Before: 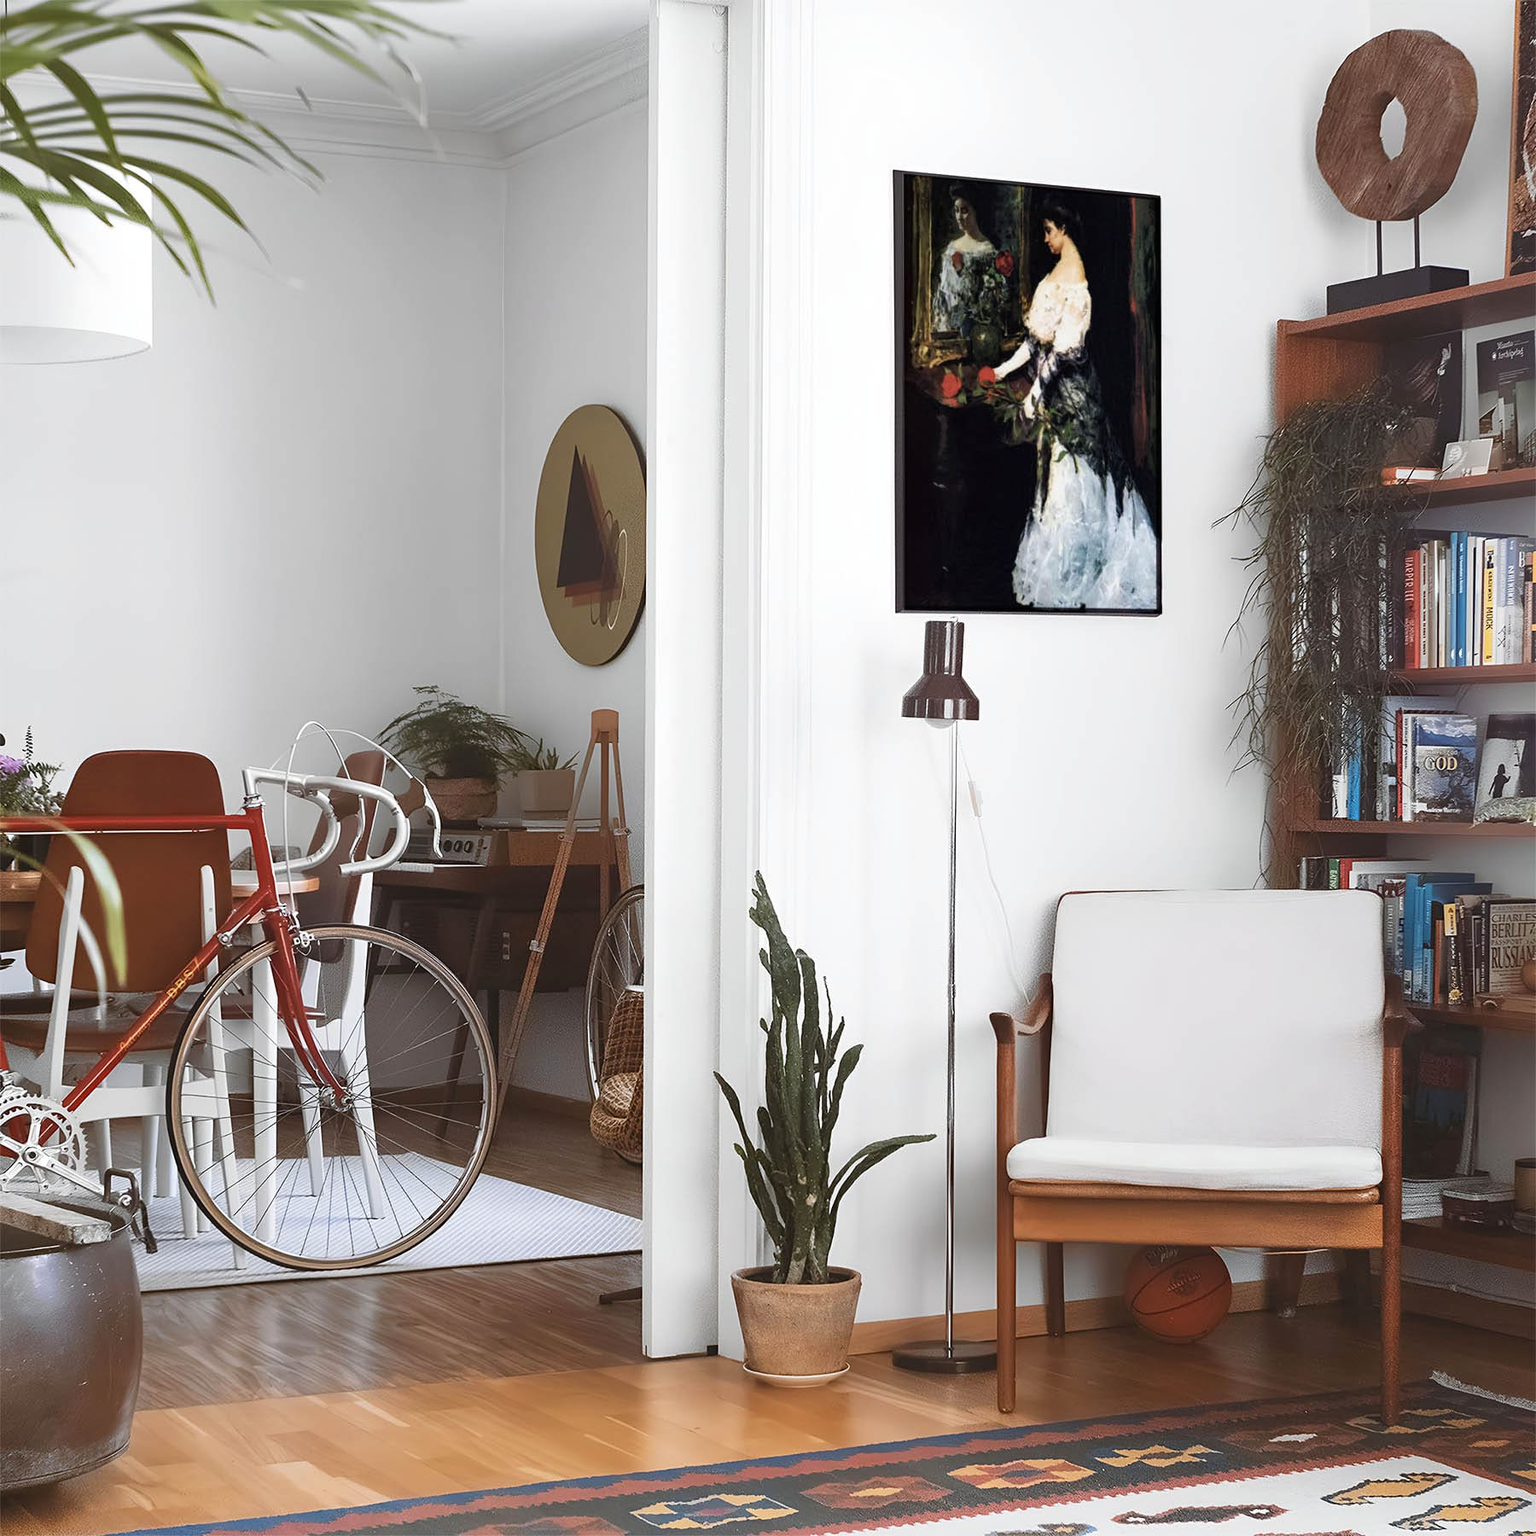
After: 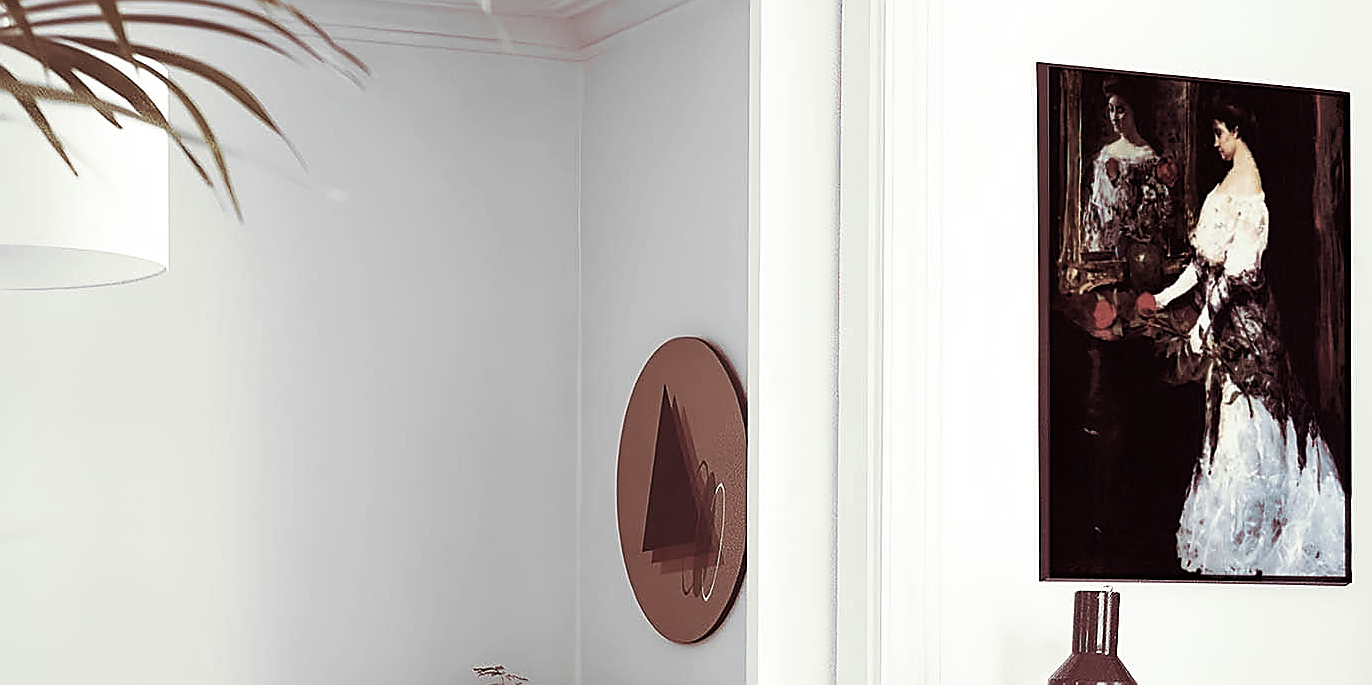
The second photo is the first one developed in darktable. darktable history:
contrast brightness saturation: contrast 0.1, saturation -0.3
sharpen: radius 1.4, amount 1.25, threshold 0.7
crop: left 0.579%, top 7.627%, right 23.167%, bottom 54.275%
split-toning: on, module defaults
